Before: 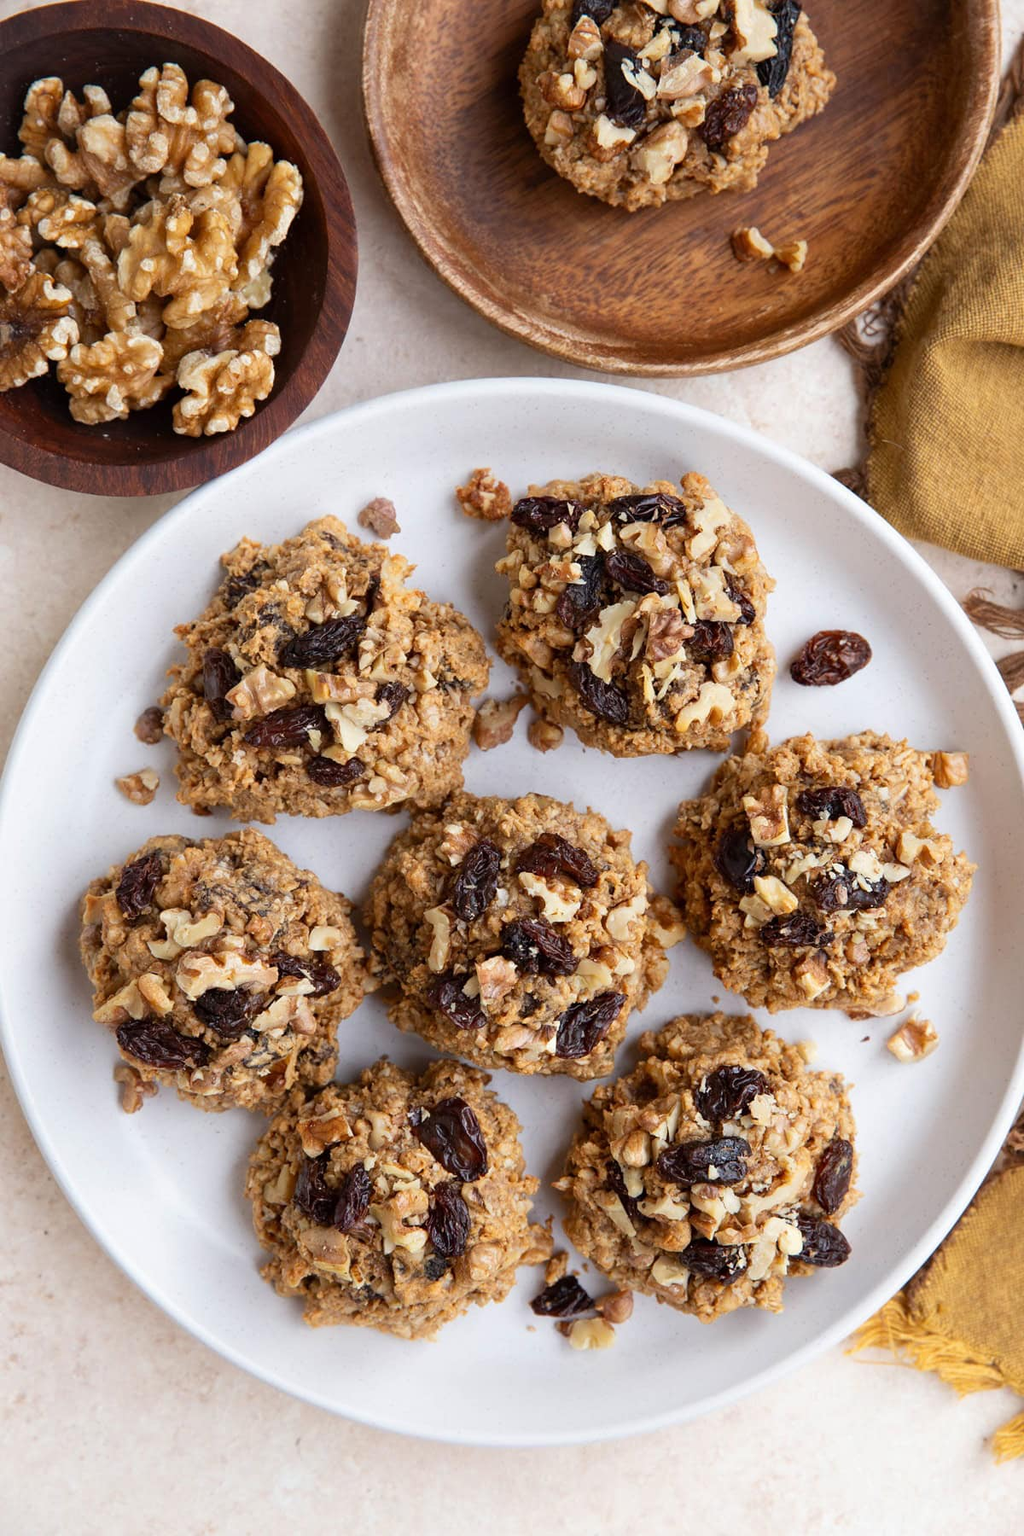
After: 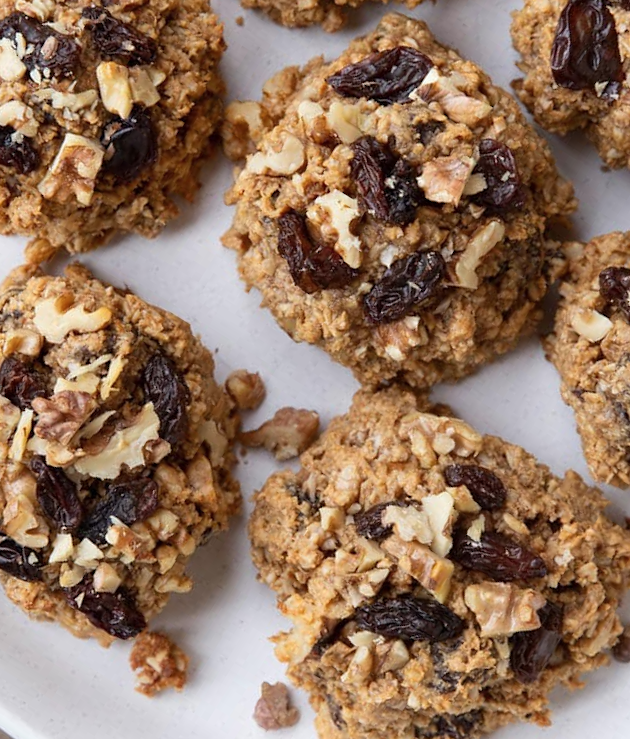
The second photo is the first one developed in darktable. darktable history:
crop and rotate: angle 148.06°, left 9.198%, top 15.588%, right 4.475%, bottom 16.981%
contrast brightness saturation: saturation -0.067
